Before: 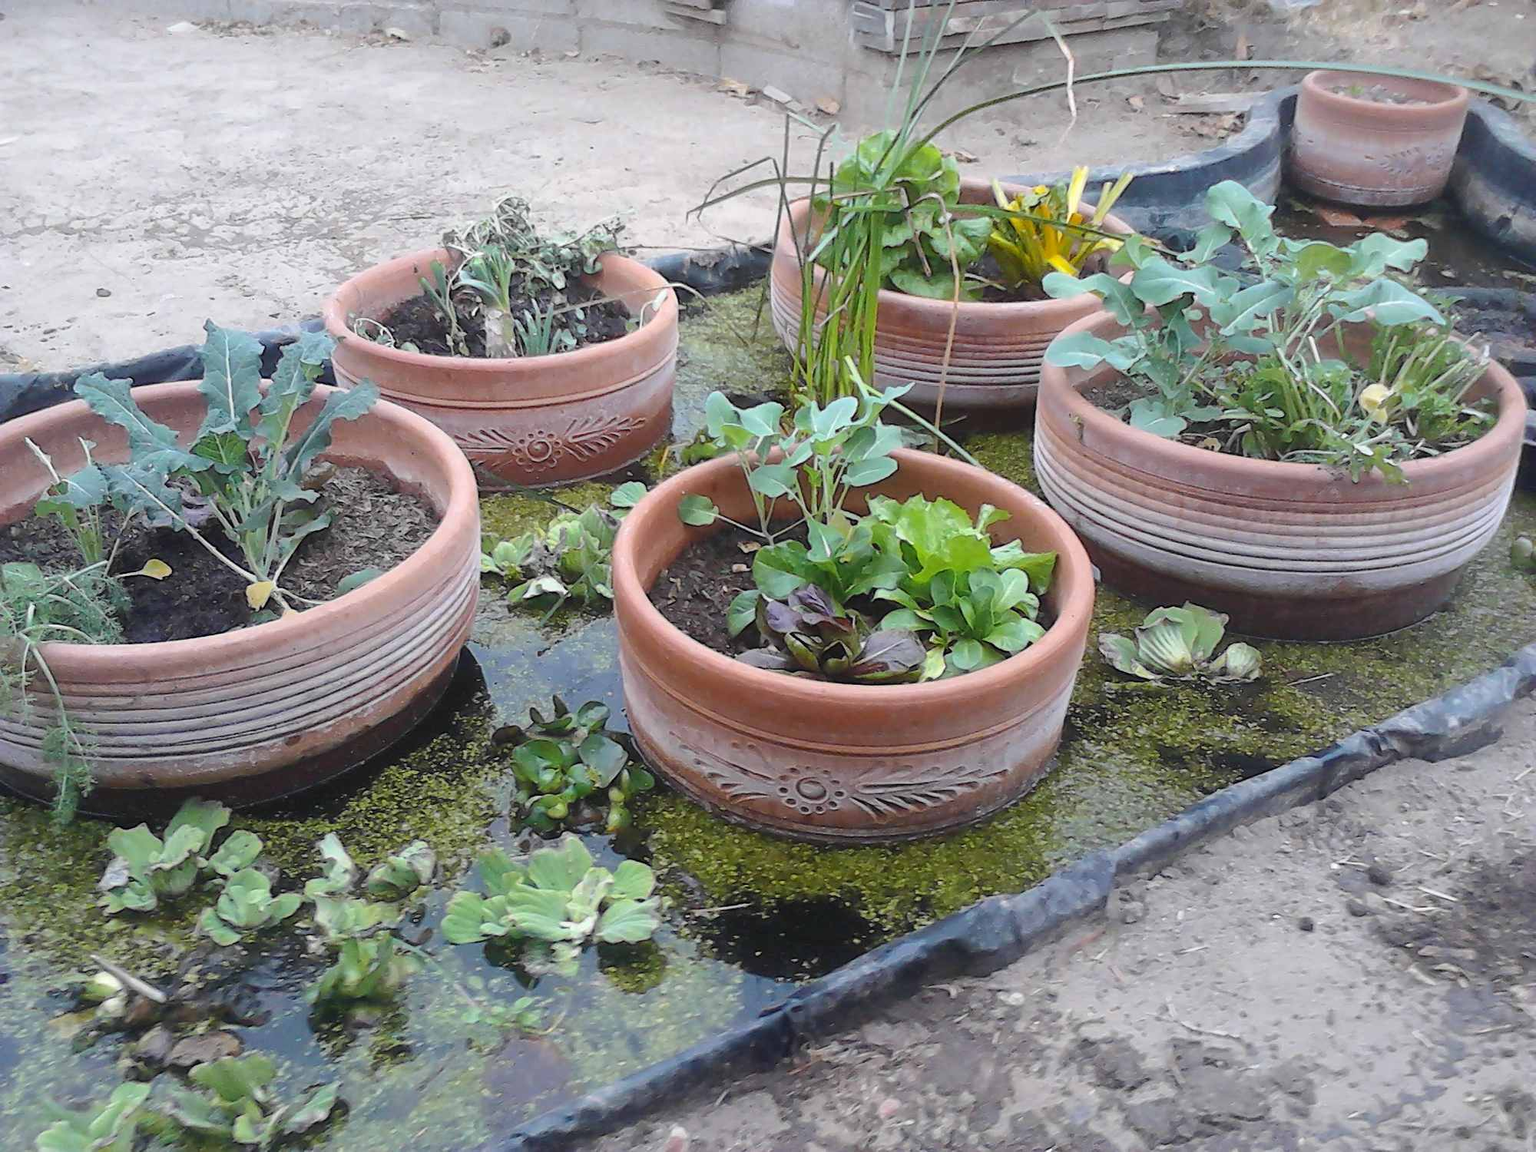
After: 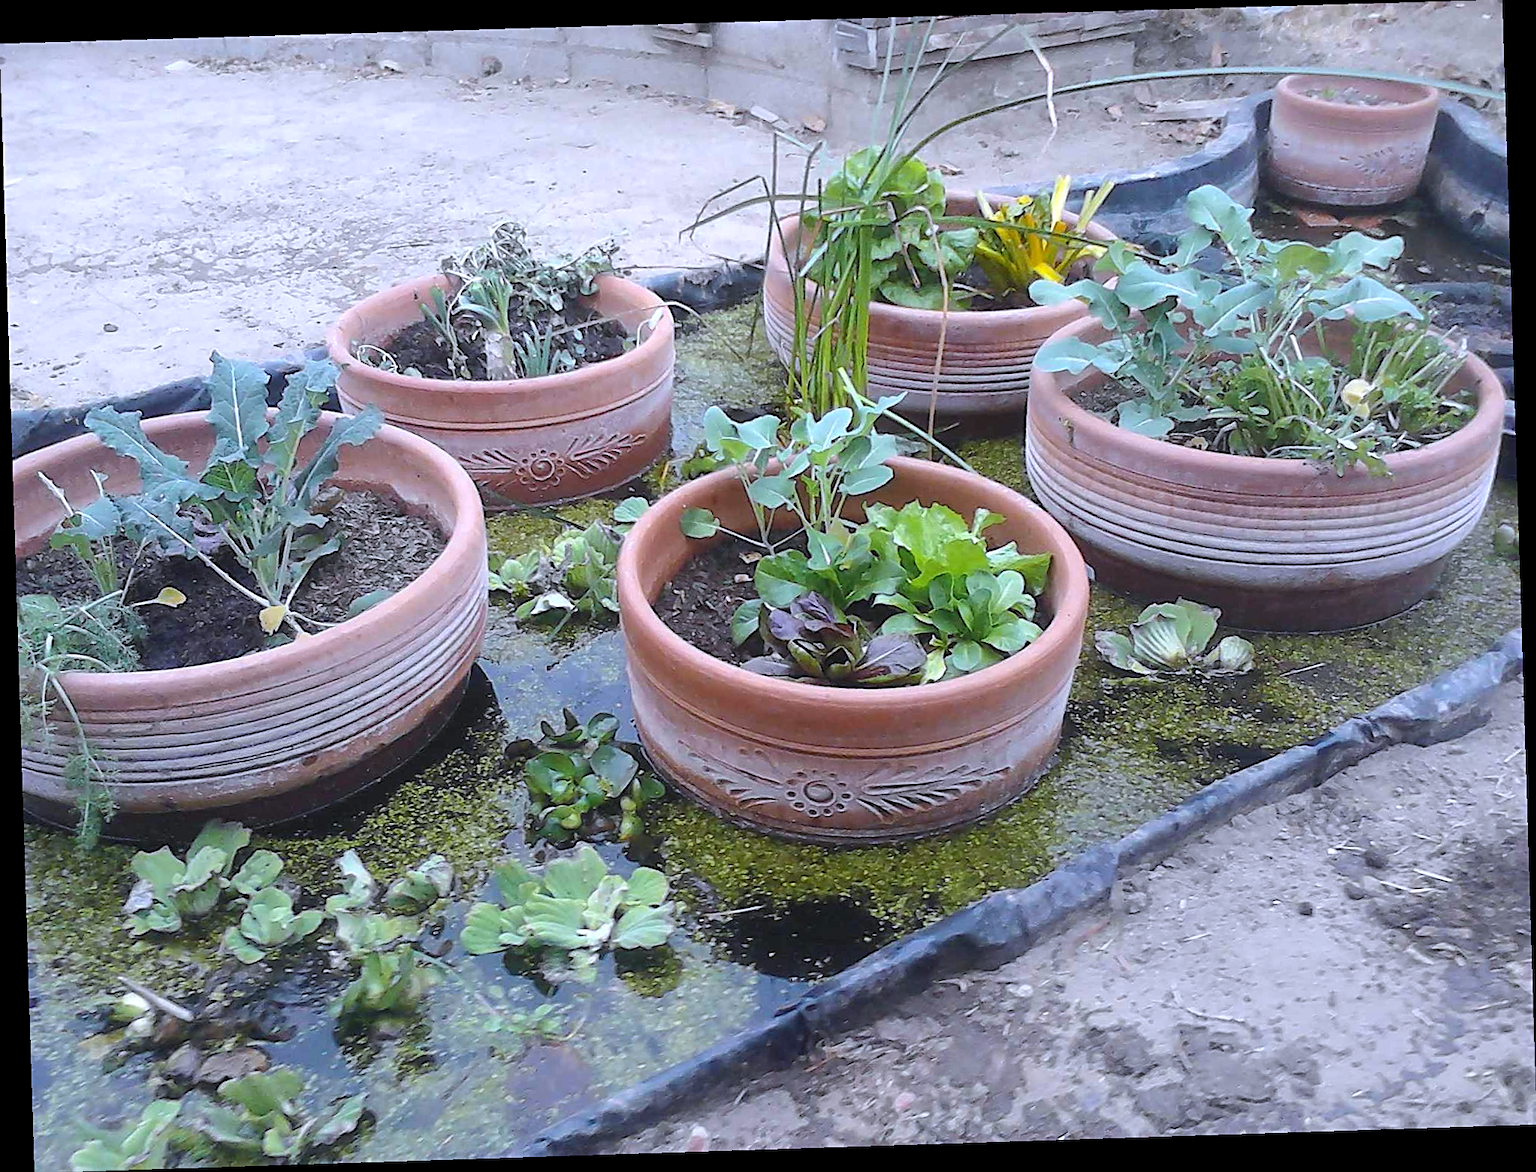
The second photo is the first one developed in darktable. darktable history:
sharpen: on, module defaults
exposure: exposure 0.127 EV, compensate highlight preservation false
rotate and perspective: rotation -1.77°, lens shift (horizontal) 0.004, automatic cropping off
white balance: red 0.967, blue 1.119, emerald 0.756
